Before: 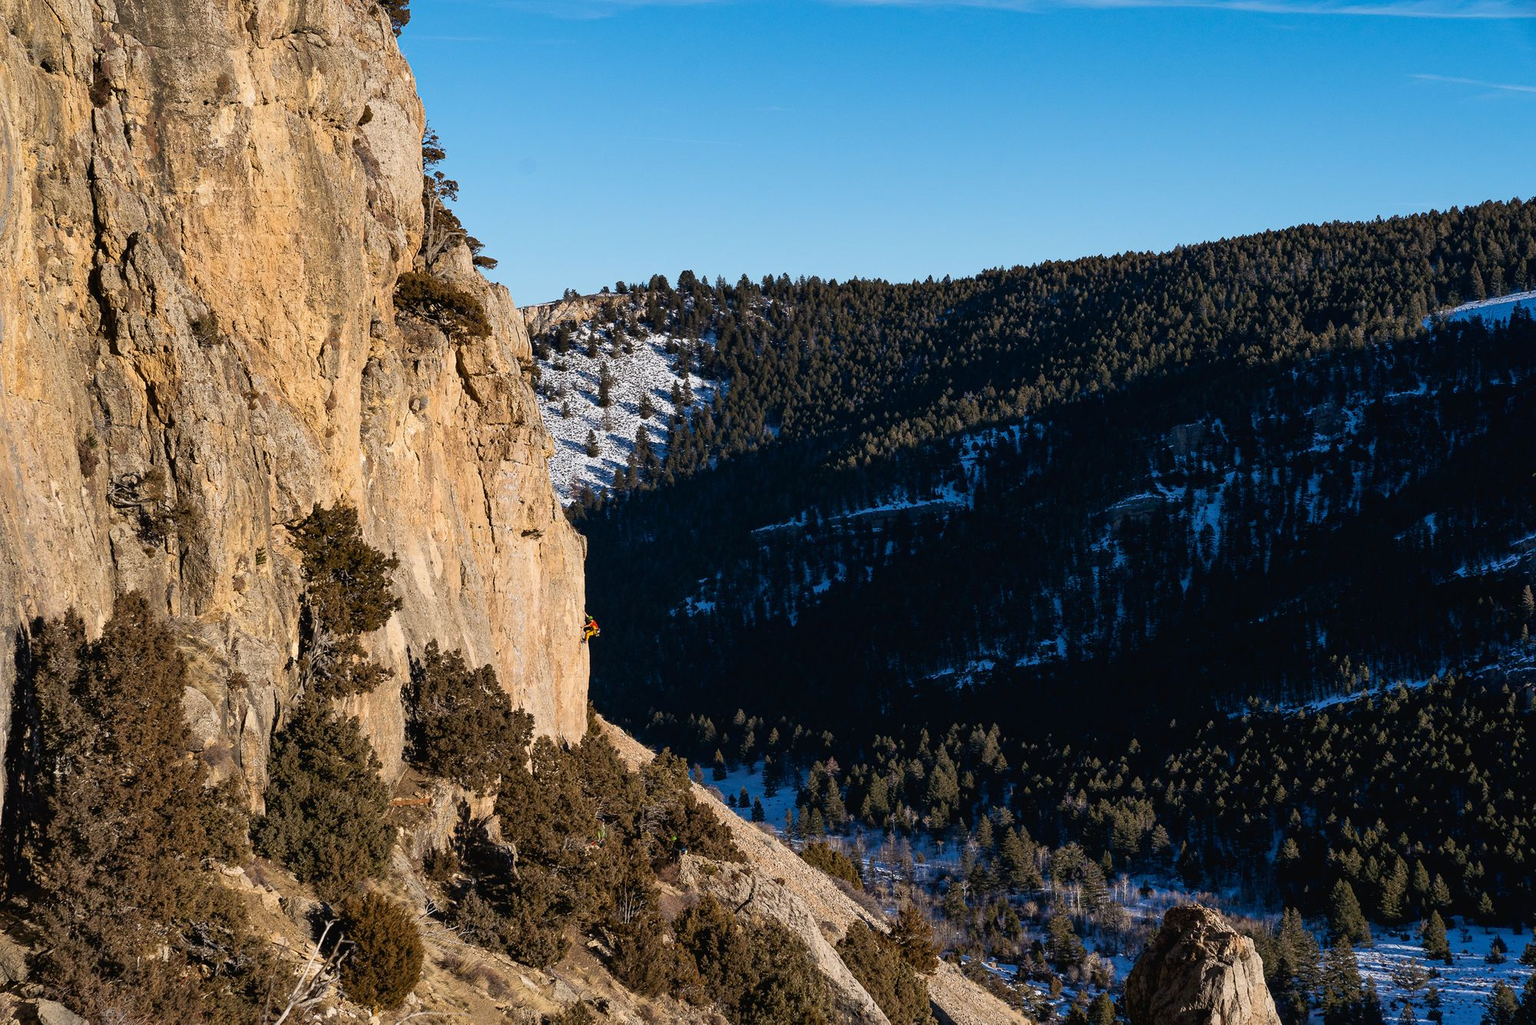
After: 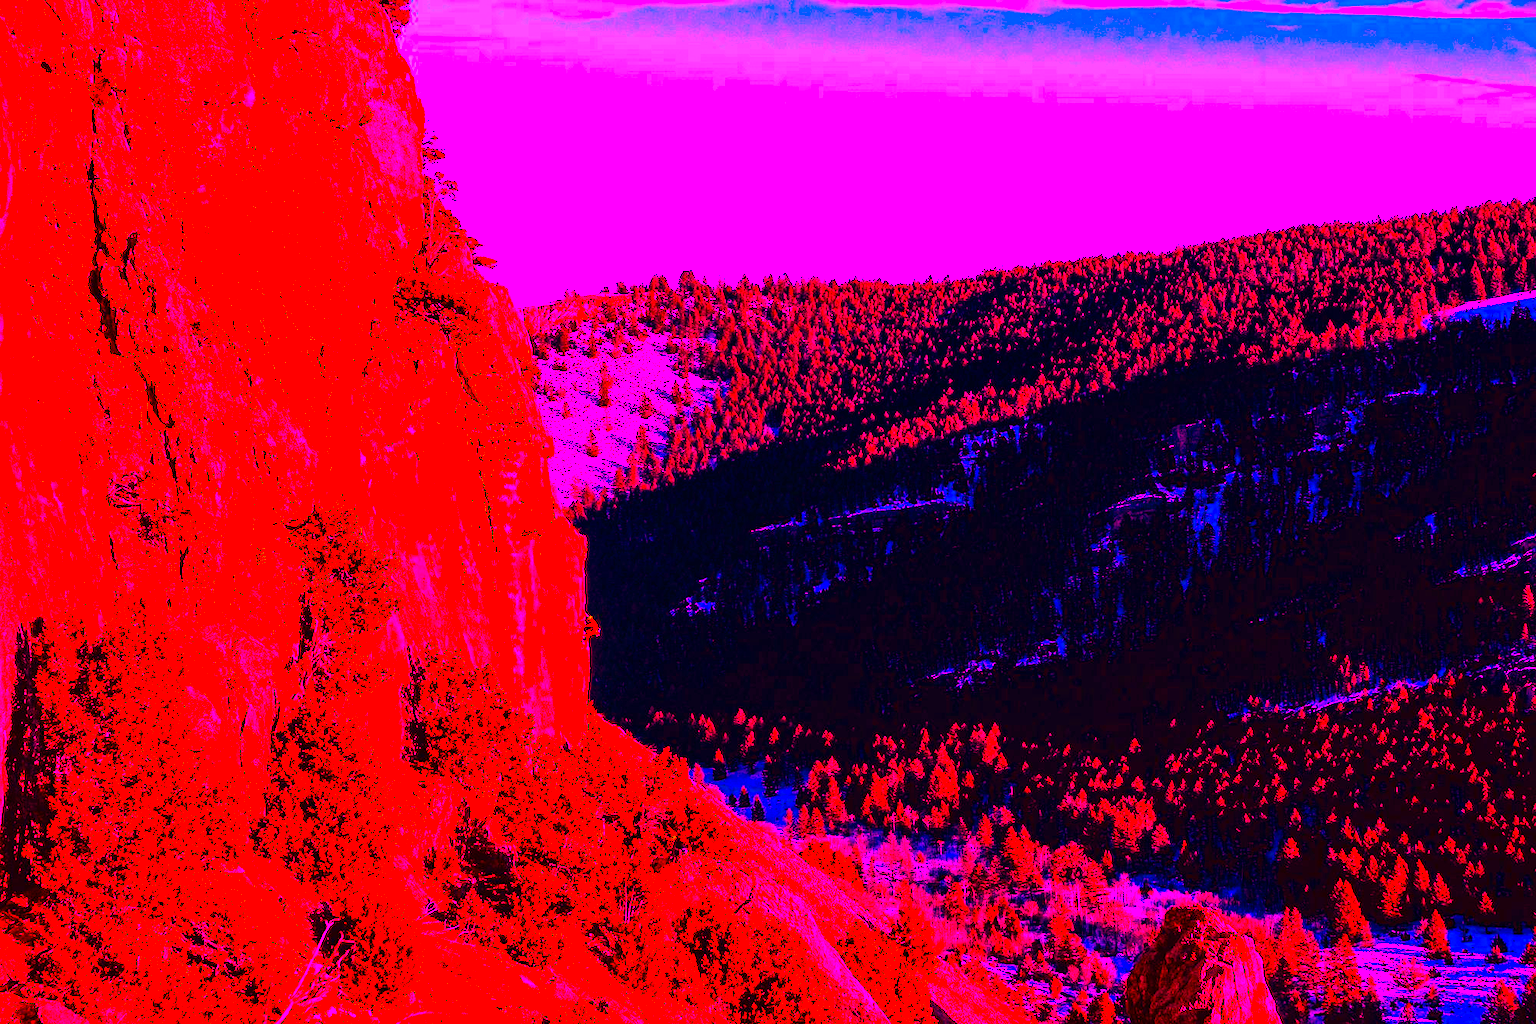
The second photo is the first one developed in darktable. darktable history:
color balance rgb: linear chroma grading › global chroma 9%, perceptual saturation grading › global saturation 36%, perceptual saturation grading › shadows 35%, perceptual brilliance grading › global brilliance 15%, perceptual brilliance grading › shadows -35%, global vibrance 15%
white balance: red 4.26, blue 1.802
